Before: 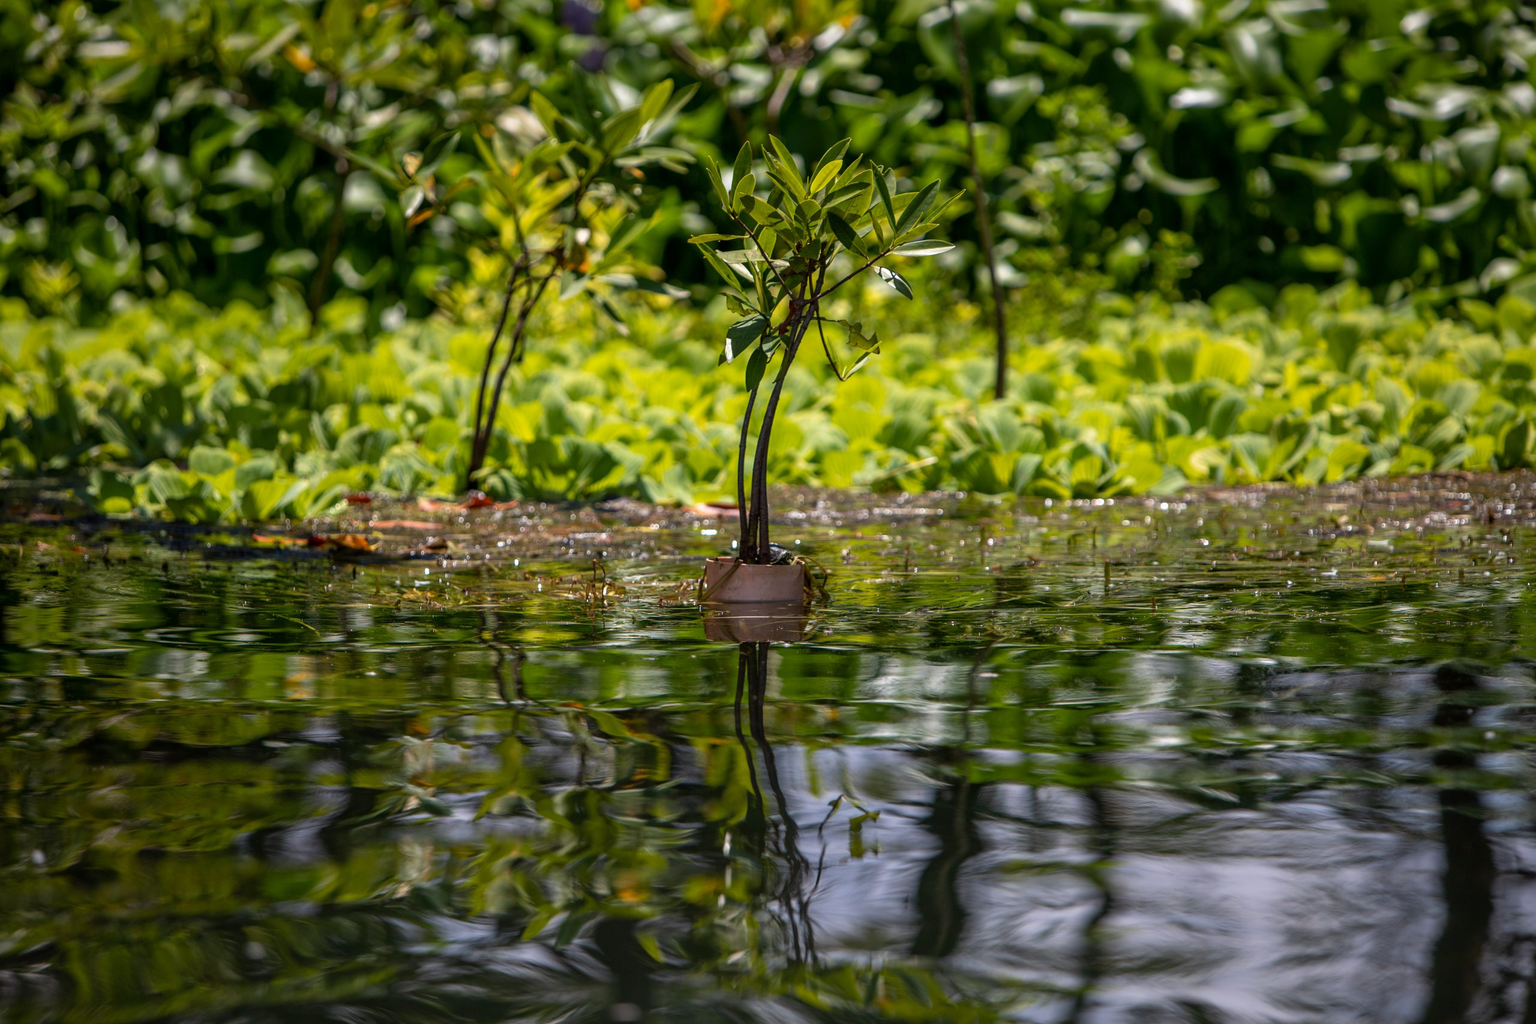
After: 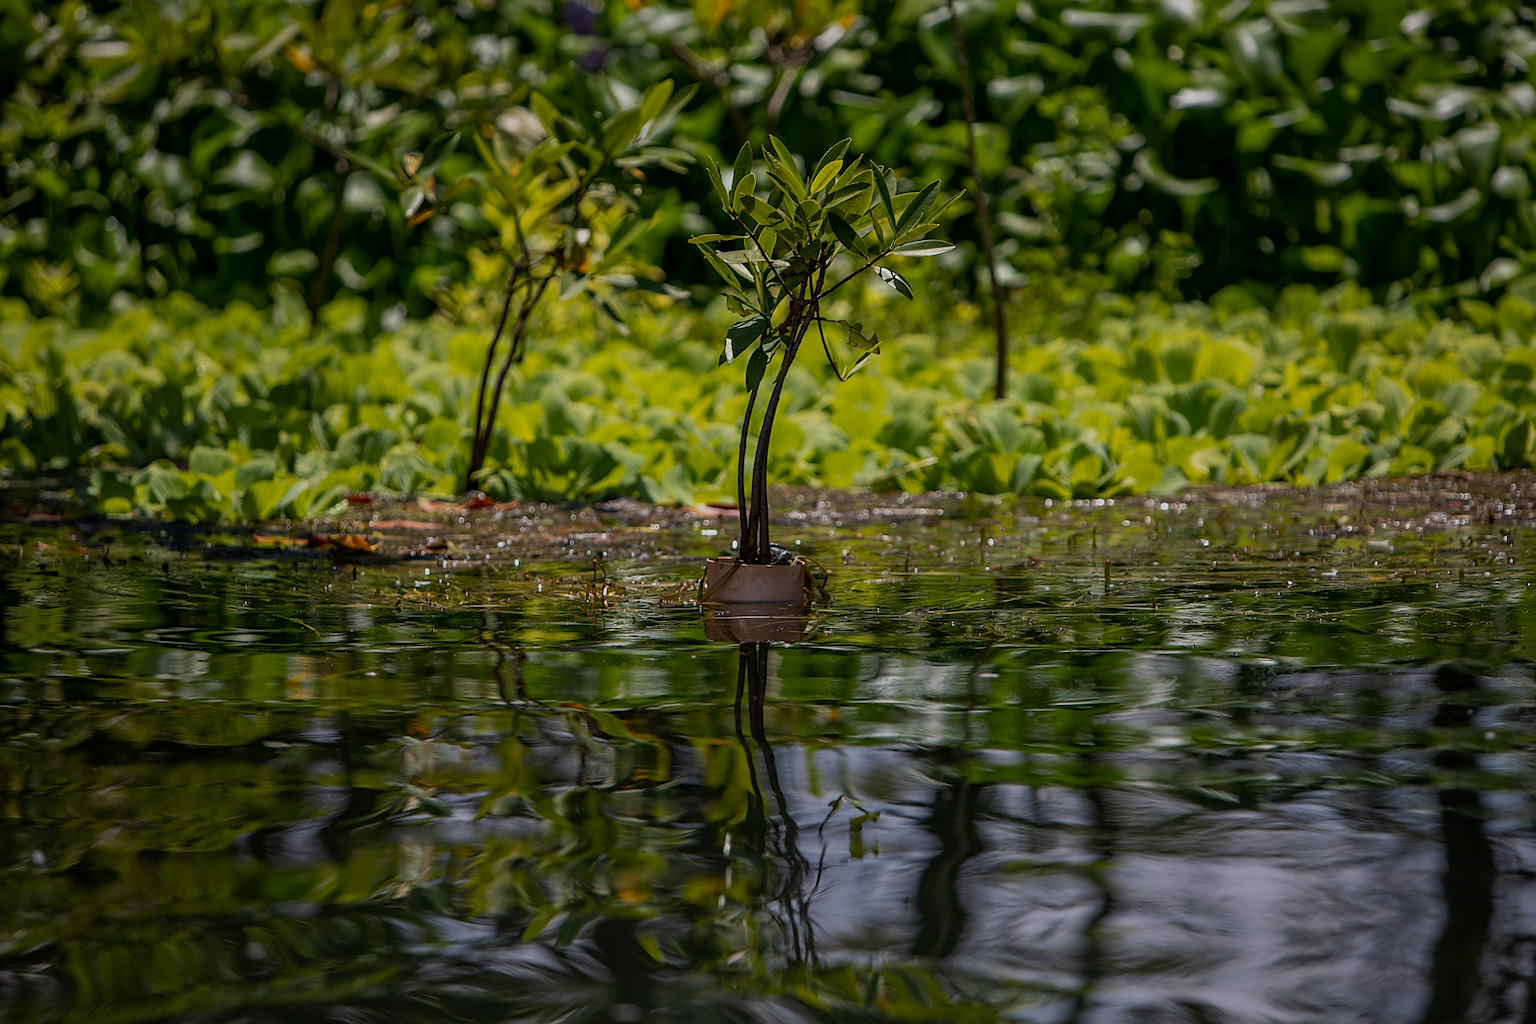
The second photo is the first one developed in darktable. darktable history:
sharpen: on, module defaults
exposure: black level correction 0, exposure -0.766 EV, compensate highlight preservation false
